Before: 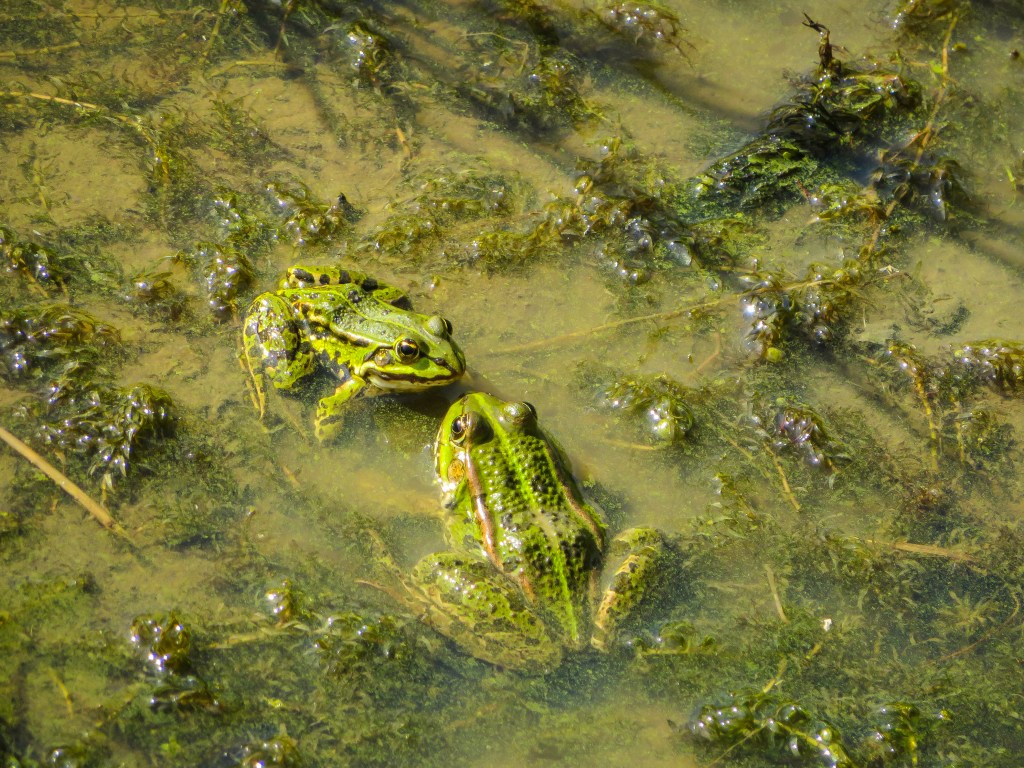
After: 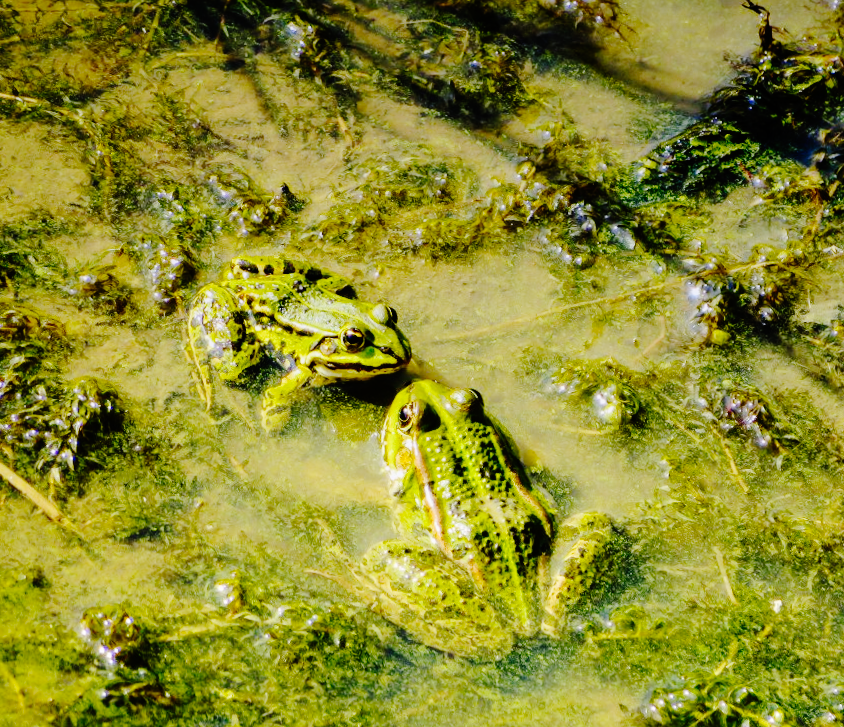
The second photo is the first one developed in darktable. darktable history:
graduated density: hue 238.83°, saturation 50%
base curve: curves: ch0 [(0, 0) (0.036, 0.01) (0.123, 0.254) (0.258, 0.504) (0.507, 0.748) (1, 1)], preserve colors none
crop and rotate: angle 1°, left 4.281%, top 0.642%, right 11.383%, bottom 2.486%
